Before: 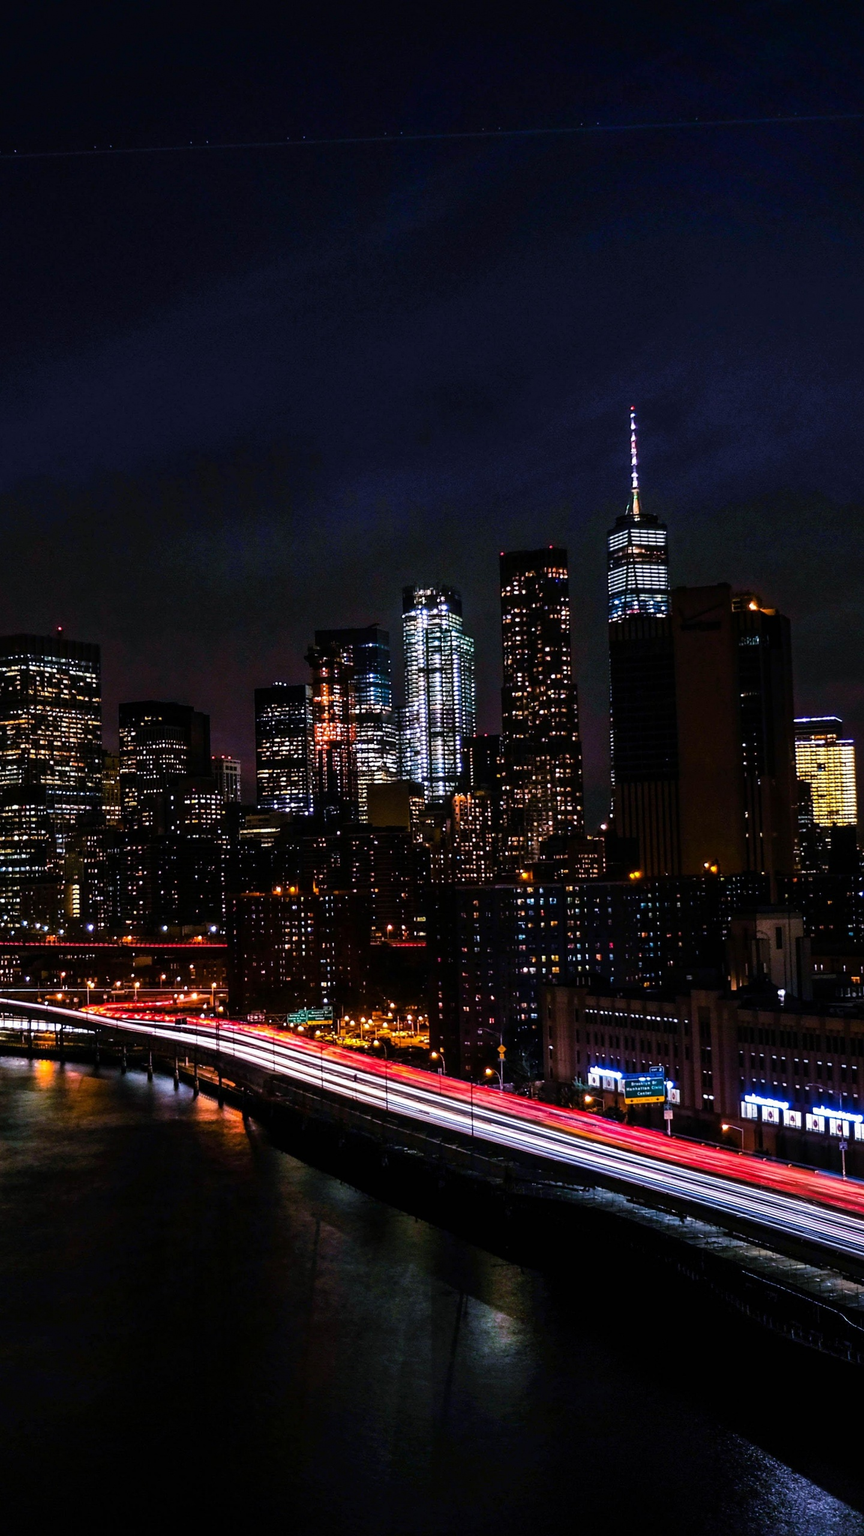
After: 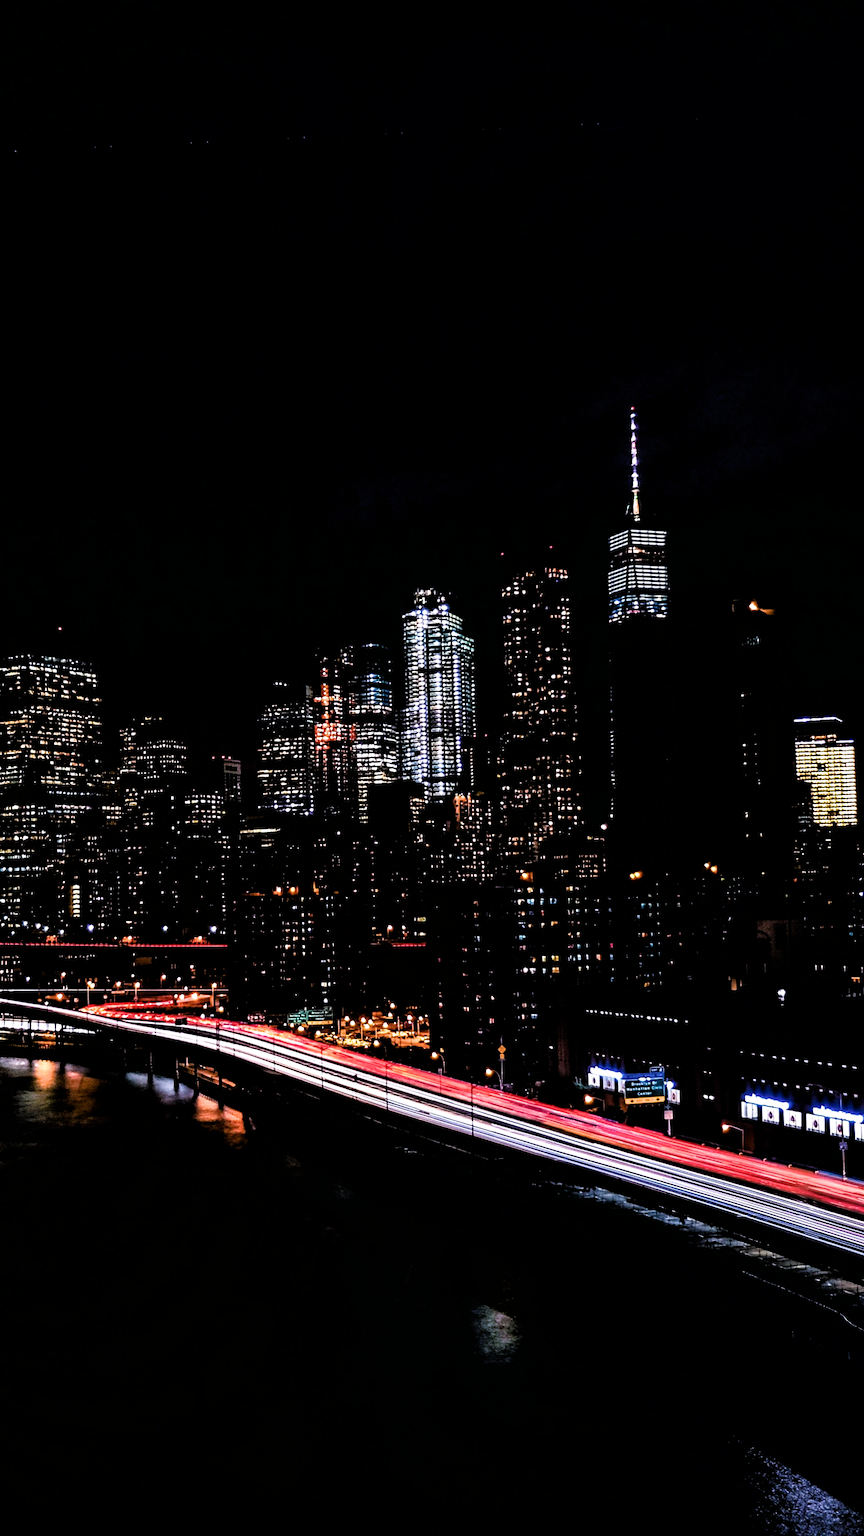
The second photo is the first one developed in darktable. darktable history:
filmic rgb: black relative exposure -3.57 EV, white relative exposure 2.27 EV, hardness 3.4, color science v6 (2022)
